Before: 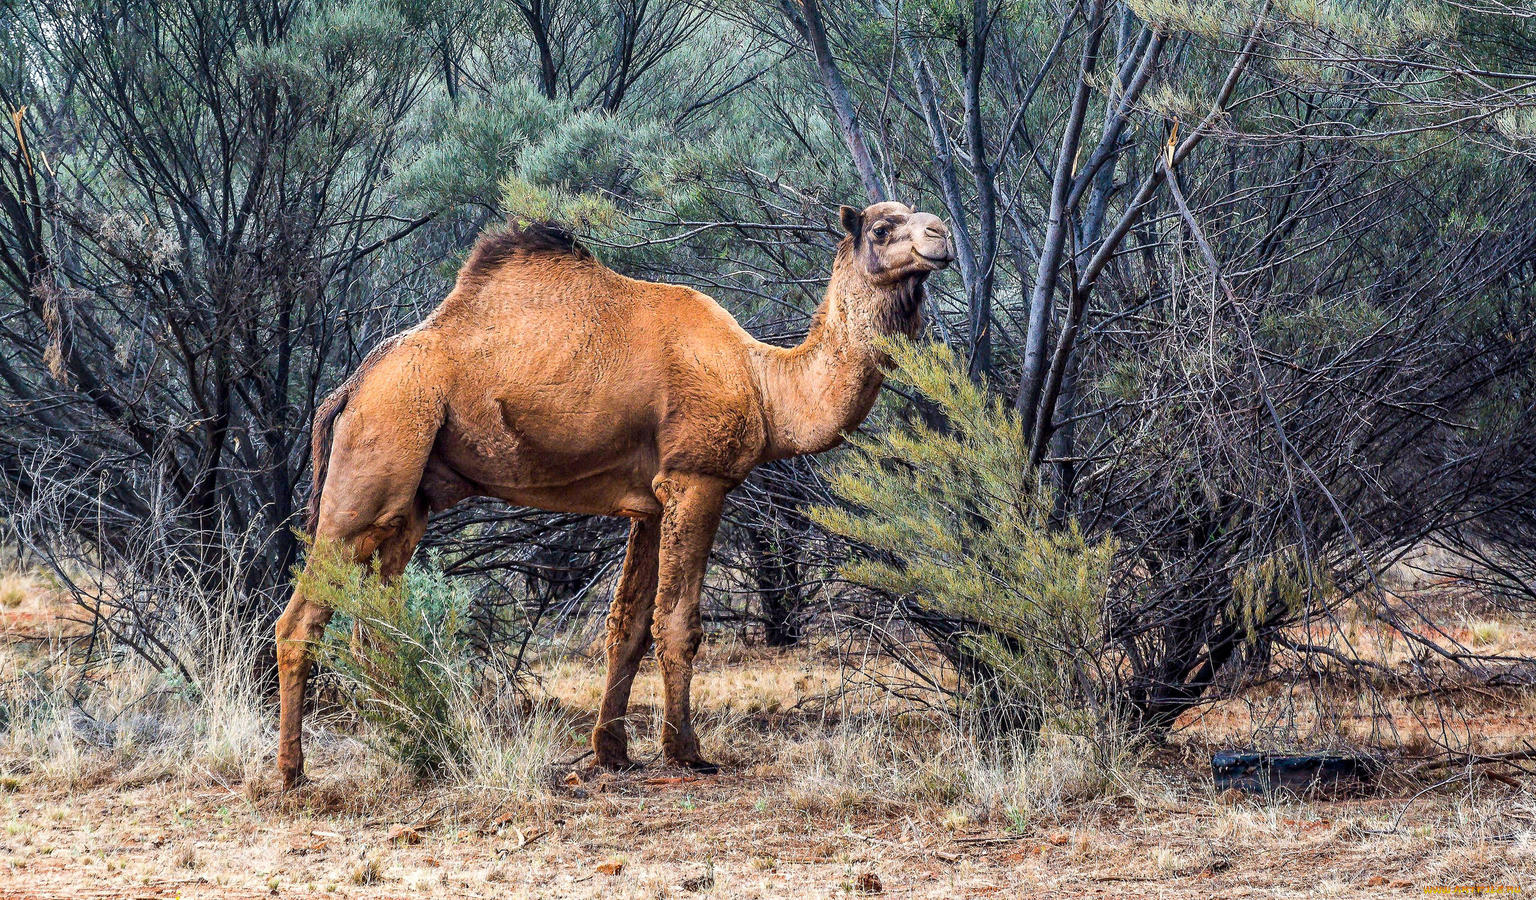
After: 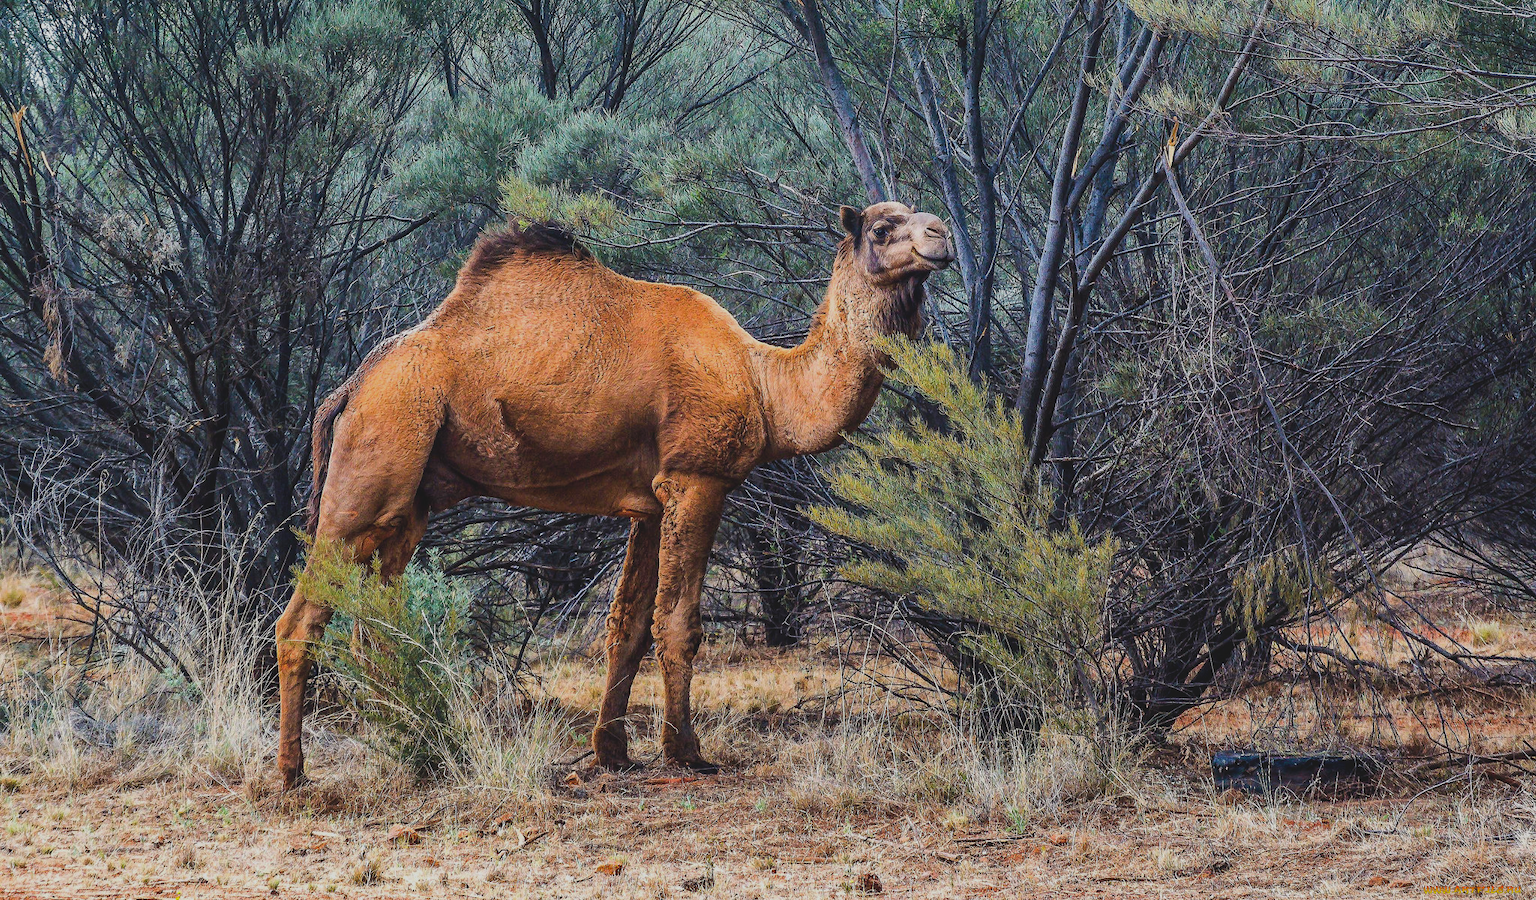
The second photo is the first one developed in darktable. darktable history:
haze removal: compatibility mode true, adaptive false
contrast brightness saturation: saturation 0.178
exposure: black level correction -0.015, exposure -0.535 EV, compensate highlight preservation false
